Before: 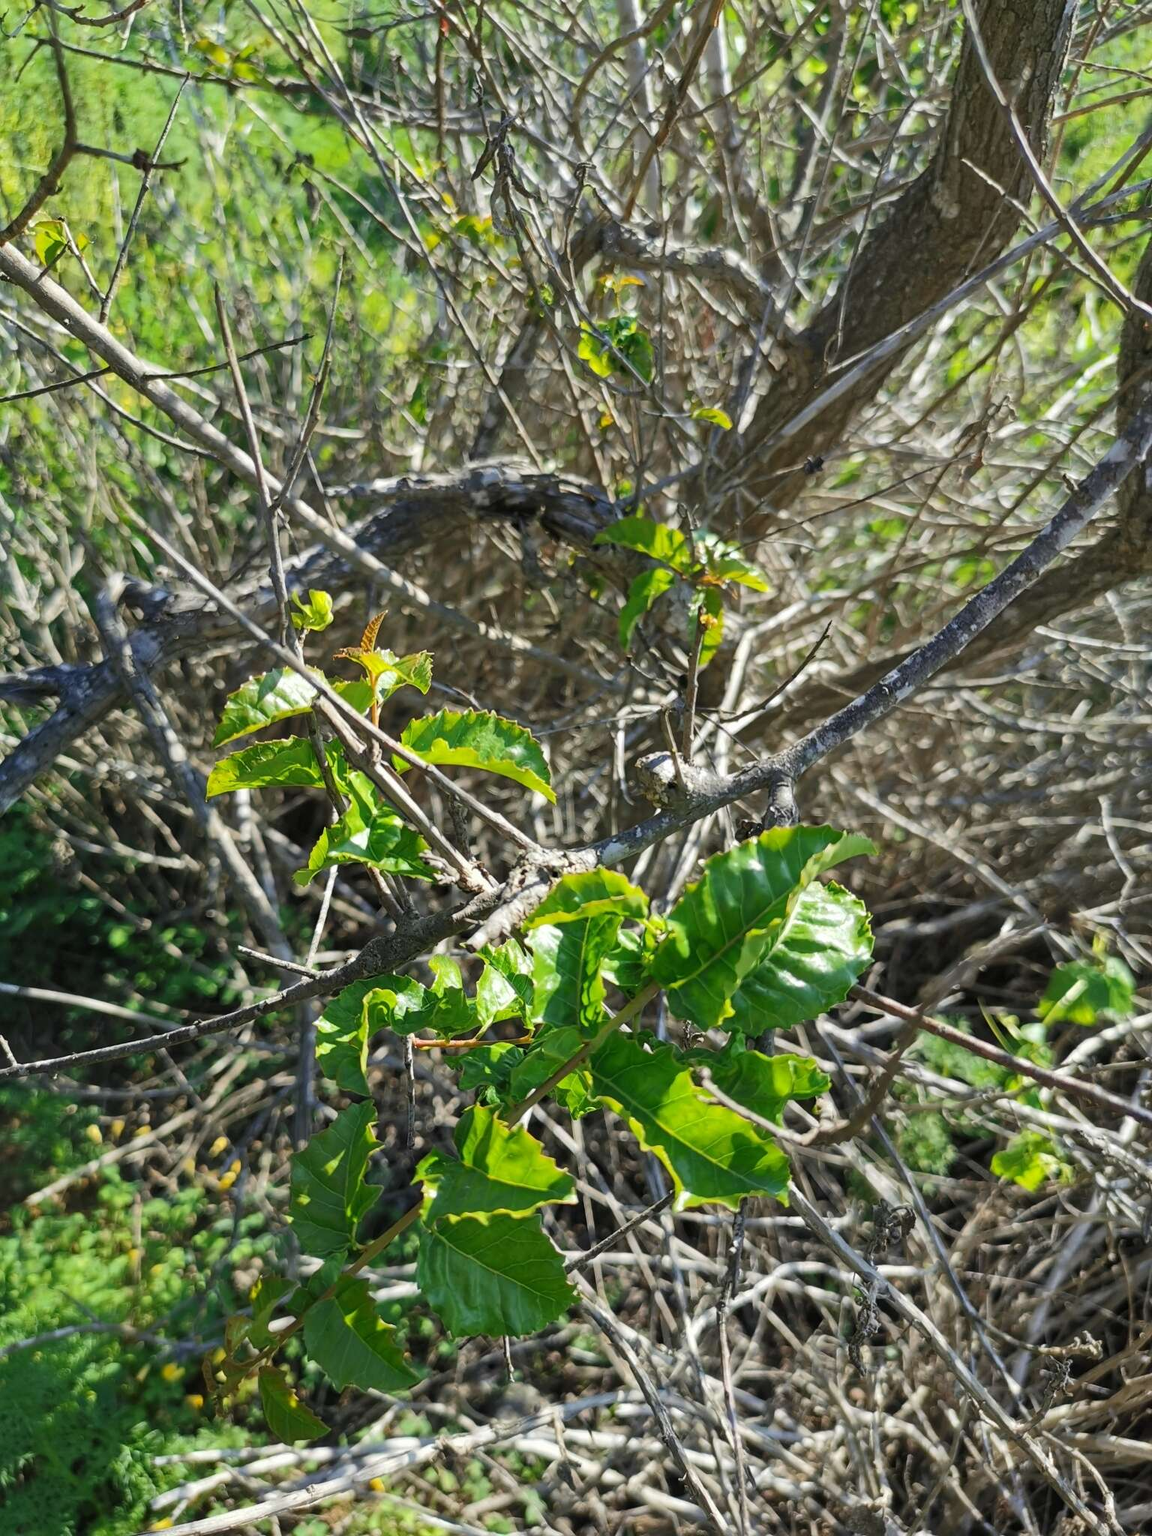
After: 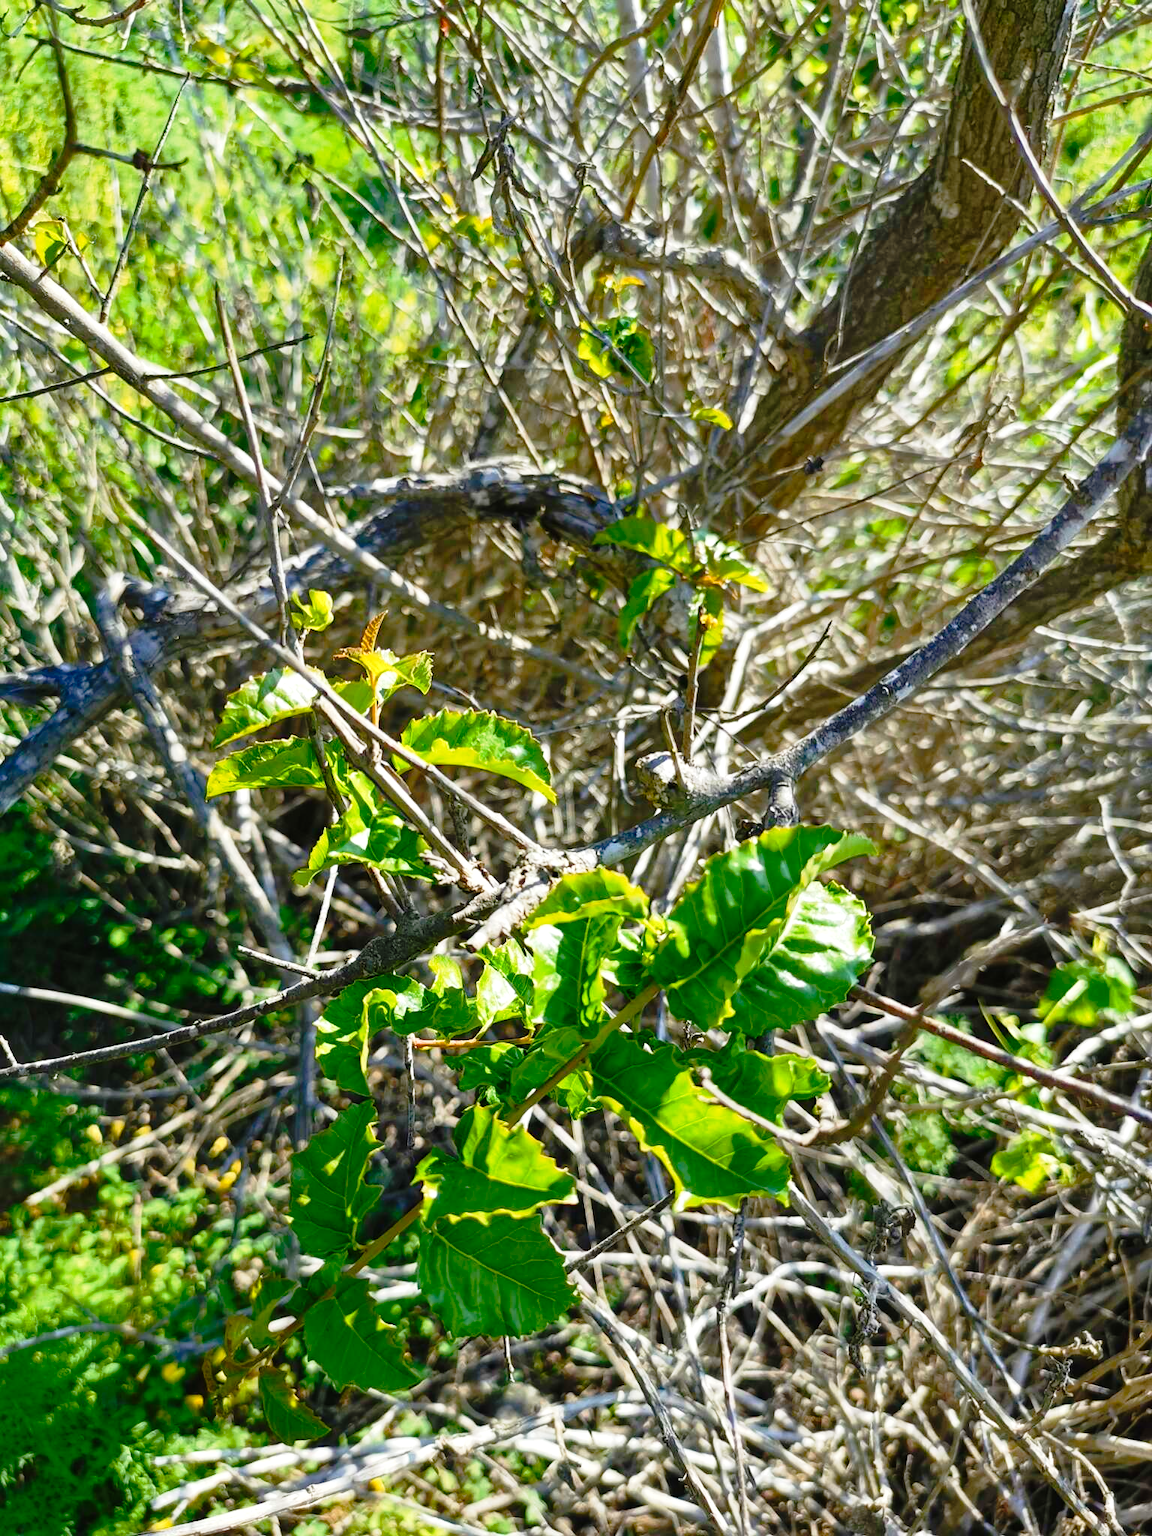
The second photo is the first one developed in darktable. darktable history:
tone curve: curves: ch0 [(0, 0.009) (0.105, 0.08) (0.195, 0.18) (0.283, 0.316) (0.384, 0.434) (0.485, 0.531) (0.638, 0.69) (0.81, 0.872) (1, 0.977)]; ch1 [(0, 0) (0.161, 0.092) (0.35, 0.33) (0.379, 0.401) (0.456, 0.469) (0.502, 0.5) (0.525, 0.518) (0.586, 0.617) (0.635, 0.655) (1, 1)]; ch2 [(0, 0) (0.371, 0.362) (0.437, 0.437) (0.48, 0.49) (0.53, 0.515) (0.56, 0.571) (0.622, 0.606) (1, 1)], preserve colors none
color balance rgb: global offset › hue 168.61°, perceptual saturation grading › global saturation 44.468%, perceptual saturation grading › highlights -50.442%, perceptual saturation grading › shadows 30.59%, perceptual brilliance grading › global brilliance 1.747%, perceptual brilliance grading › highlights 8.483%, perceptual brilliance grading › shadows -3.388%, global vibrance 20%
